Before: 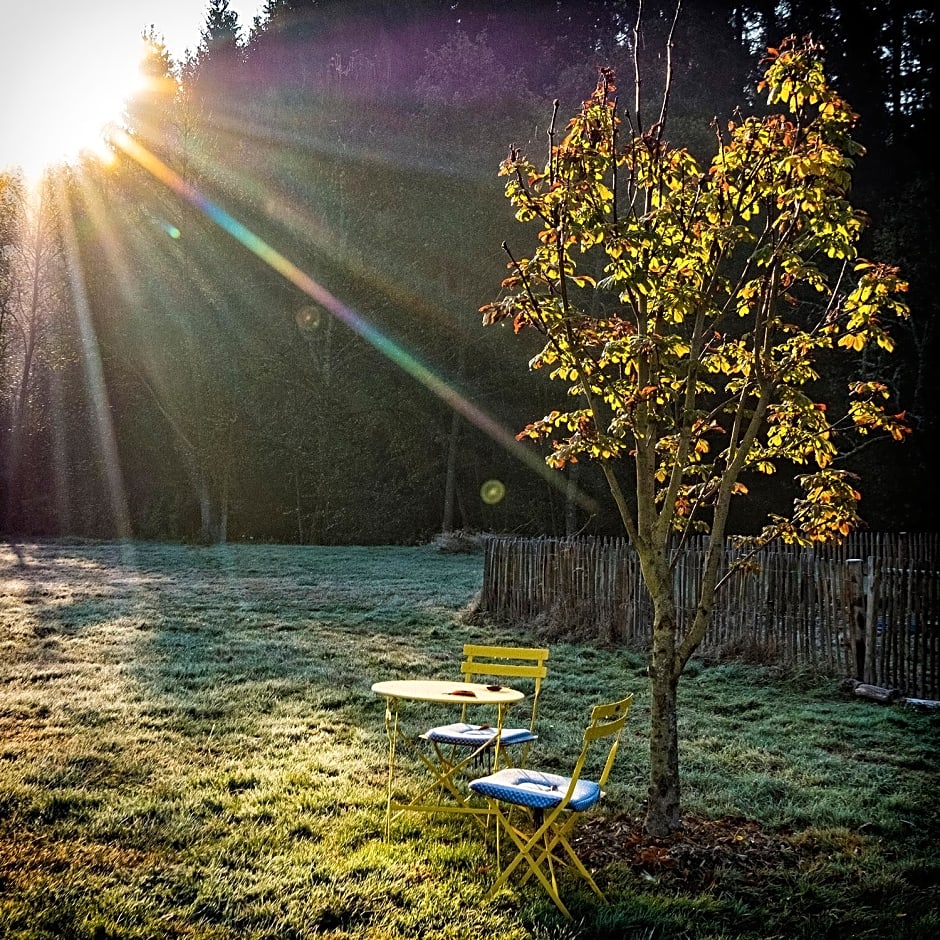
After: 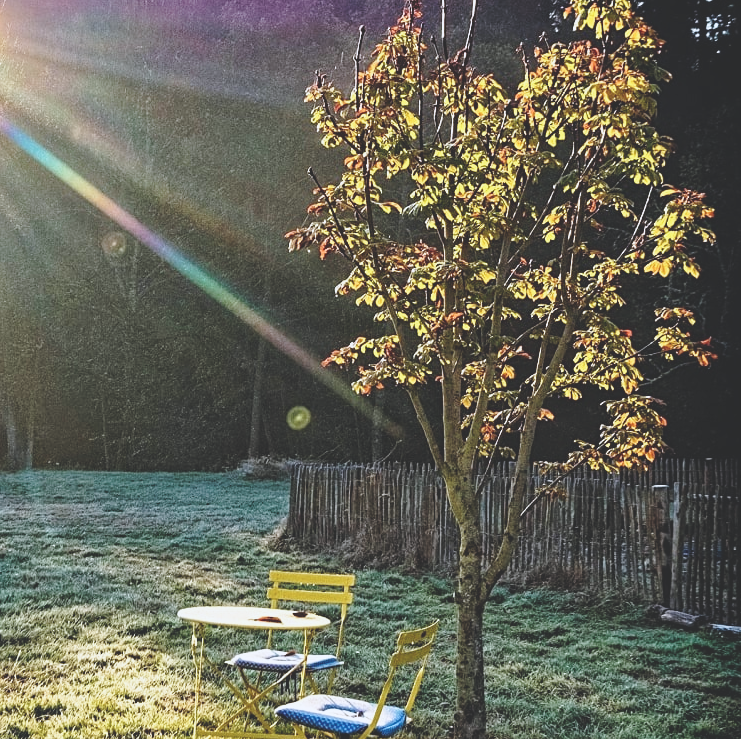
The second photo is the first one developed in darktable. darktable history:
exposure: black level correction -0.036, exposure -0.497 EV, compensate highlight preservation false
color correction: highlights a* -0.137, highlights b* -5.91, shadows a* -0.137, shadows b* -0.137
base curve: curves: ch0 [(0, 0) (0.028, 0.03) (0.121, 0.232) (0.46, 0.748) (0.859, 0.968) (1, 1)], preserve colors none
crop and rotate: left 20.74%, top 7.912%, right 0.375%, bottom 13.378%
